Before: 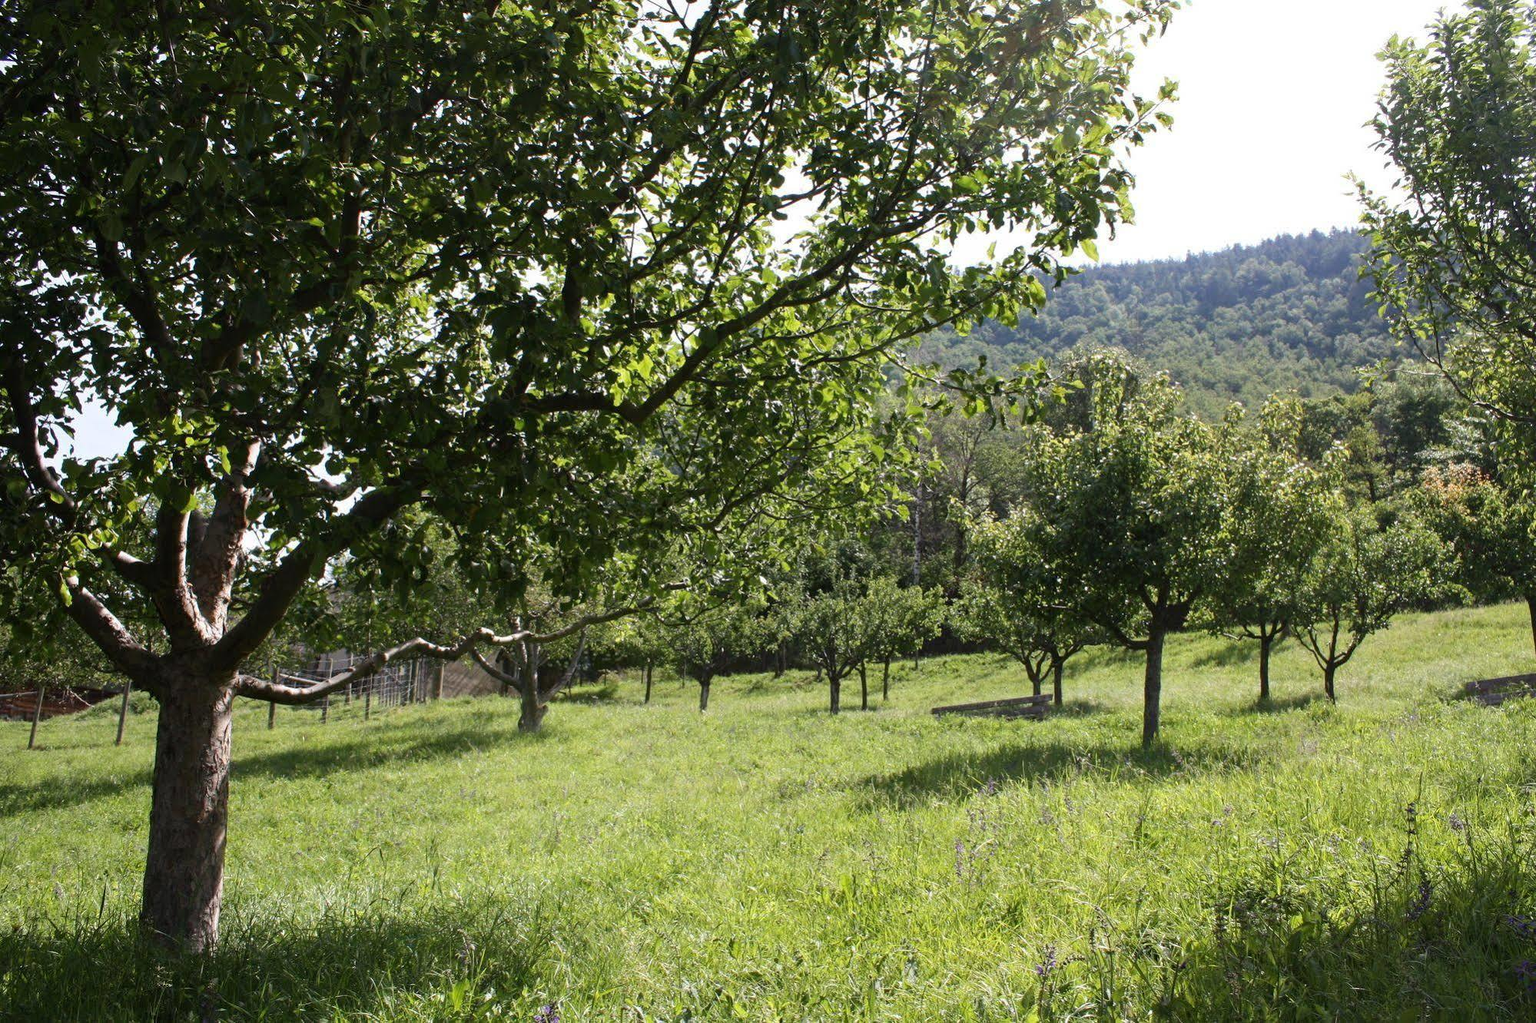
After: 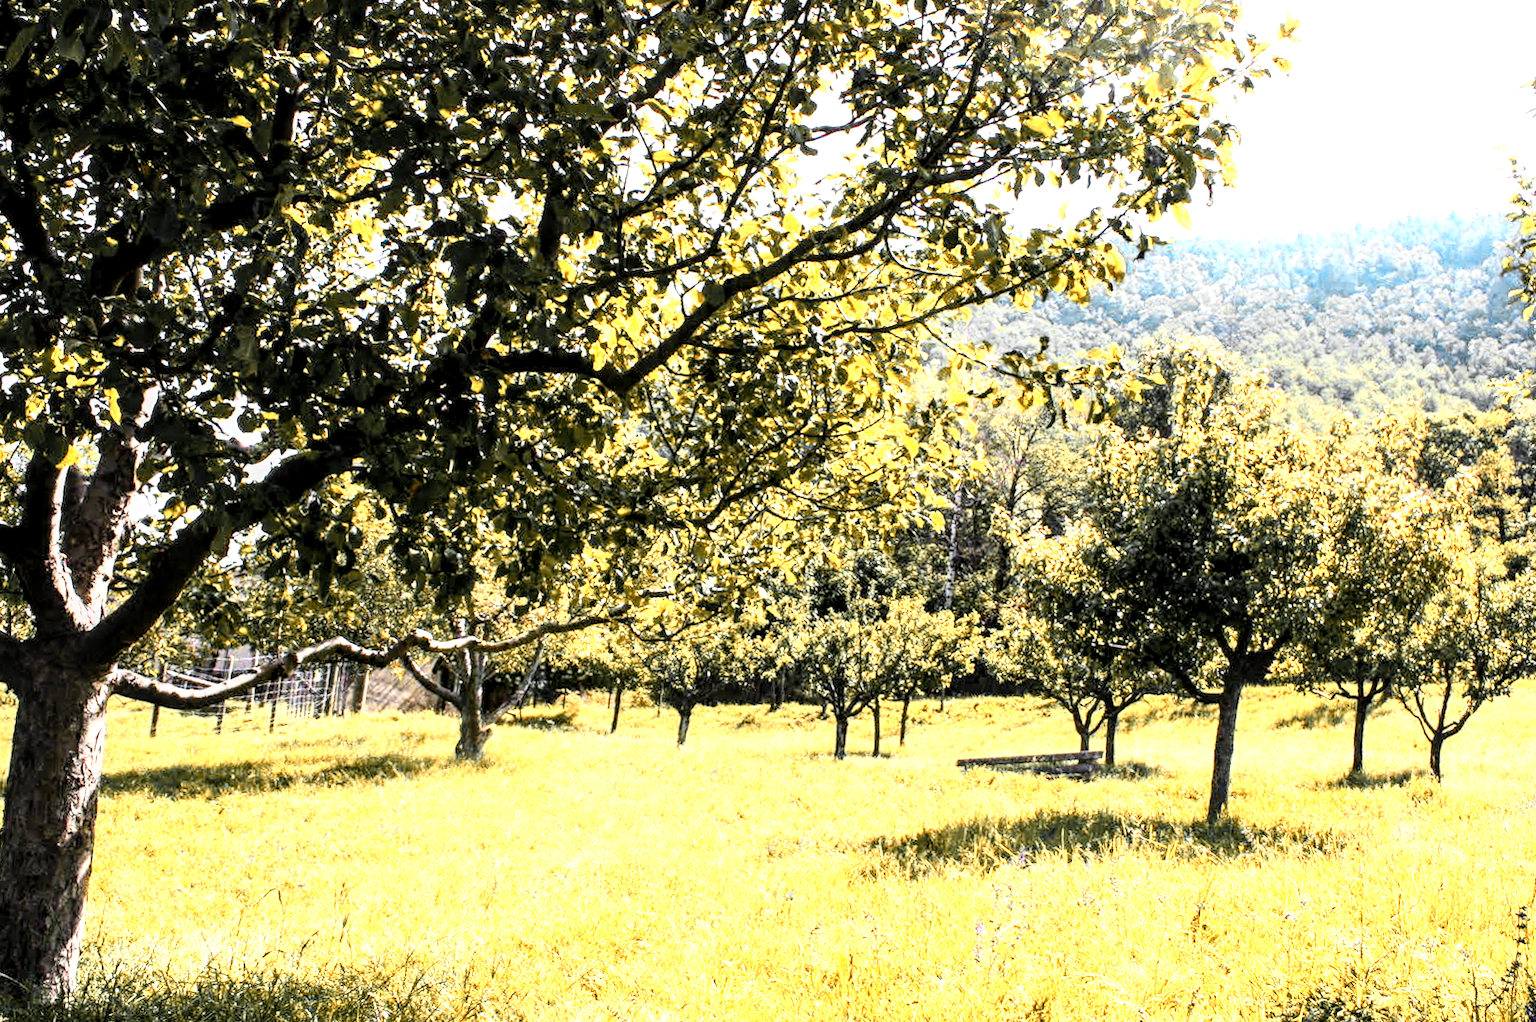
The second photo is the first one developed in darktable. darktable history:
tone equalizer: on, module defaults
color zones: curves: ch0 [(0.009, 0.528) (0.136, 0.6) (0.255, 0.586) (0.39, 0.528) (0.522, 0.584) (0.686, 0.736) (0.849, 0.561)]; ch1 [(0.045, 0.781) (0.14, 0.416) (0.257, 0.695) (0.442, 0.032) (0.738, 0.338) (0.818, 0.632) (0.891, 0.741) (1, 0.704)]; ch2 [(0, 0.667) (0.141, 0.52) (0.26, 0.37) (0.474, 0.432) (0.743, 0.286)]
crop and rotate: angle -3.27°, left 5.211%, top 5.211%, right 4.607%, bottom 4.607%
local contrast: detail 150%
filmic rgb: black relative exposure -16 EV, white relative exposure 6.29 EV, hardness 5.1, contrast 1.35
rotate and perspective: rotation 0.174°, lens shift (vertical) 0.013, lens shift (horizontal) 0.019, shear 0.001, automatic cropping original format, crop left 0.007, crop right 0.991, crop top 0.016, crop bottom 0.997
contrast brightness saturation: contrast 0.2, brightness 0.16, saturation 0.22
exposure: exposure 0.999 EV, compensate highlight preservation false
